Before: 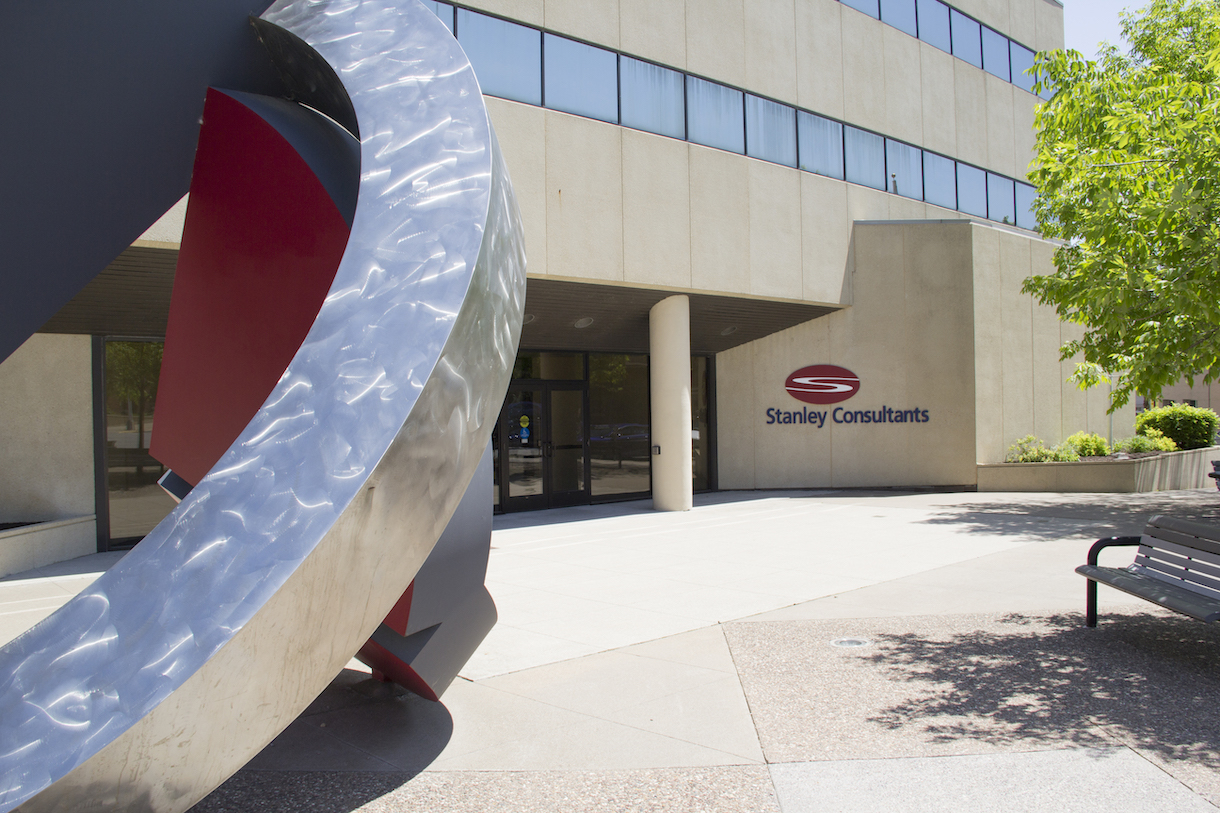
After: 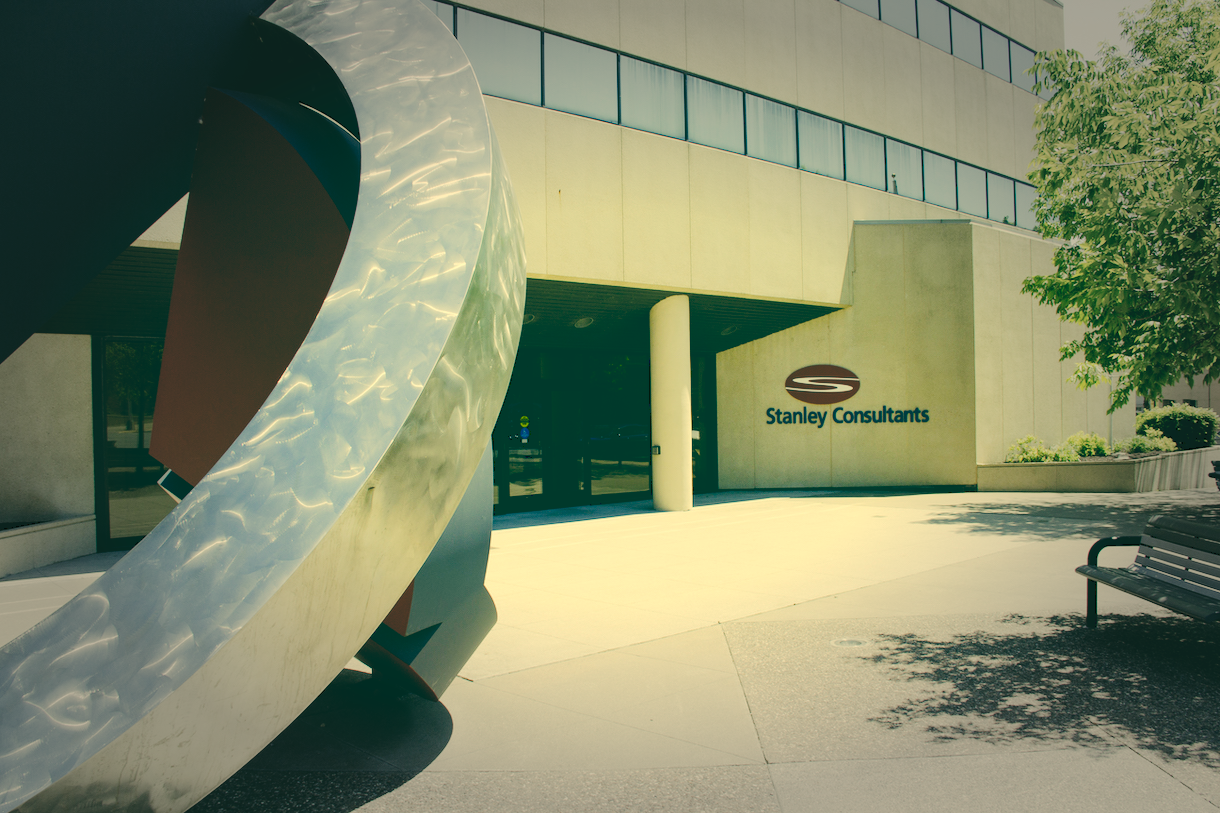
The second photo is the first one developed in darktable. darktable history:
color correction: highlights a* 1.83, highlights b* 34.02, shadows a* -36.68, shadows b* -5.48
vignetting: fall-off start 48.41%, automatic ratio true, width/height ratio 1.29, unbound false
tone curve: curves: ch0 [(0, 0) (0.003, 0.195) (0.011, 0.196) (0.025, 0.196) (0.044, 0.196) (0.069, 0.196) (0.1, 0.196) (0.136, 0.197) (0.177, 0.207) (0.224, 0.224) (0.277, 0.268) (0.335, 0.336) (0.399, 0.424) (0.468, 0.533) (0.543, 0.632) (0.623, 0.715) (0.709, 0.789) (0.801, 0.85) (0.898, 0.906) (1, 1)], preserve colors none
